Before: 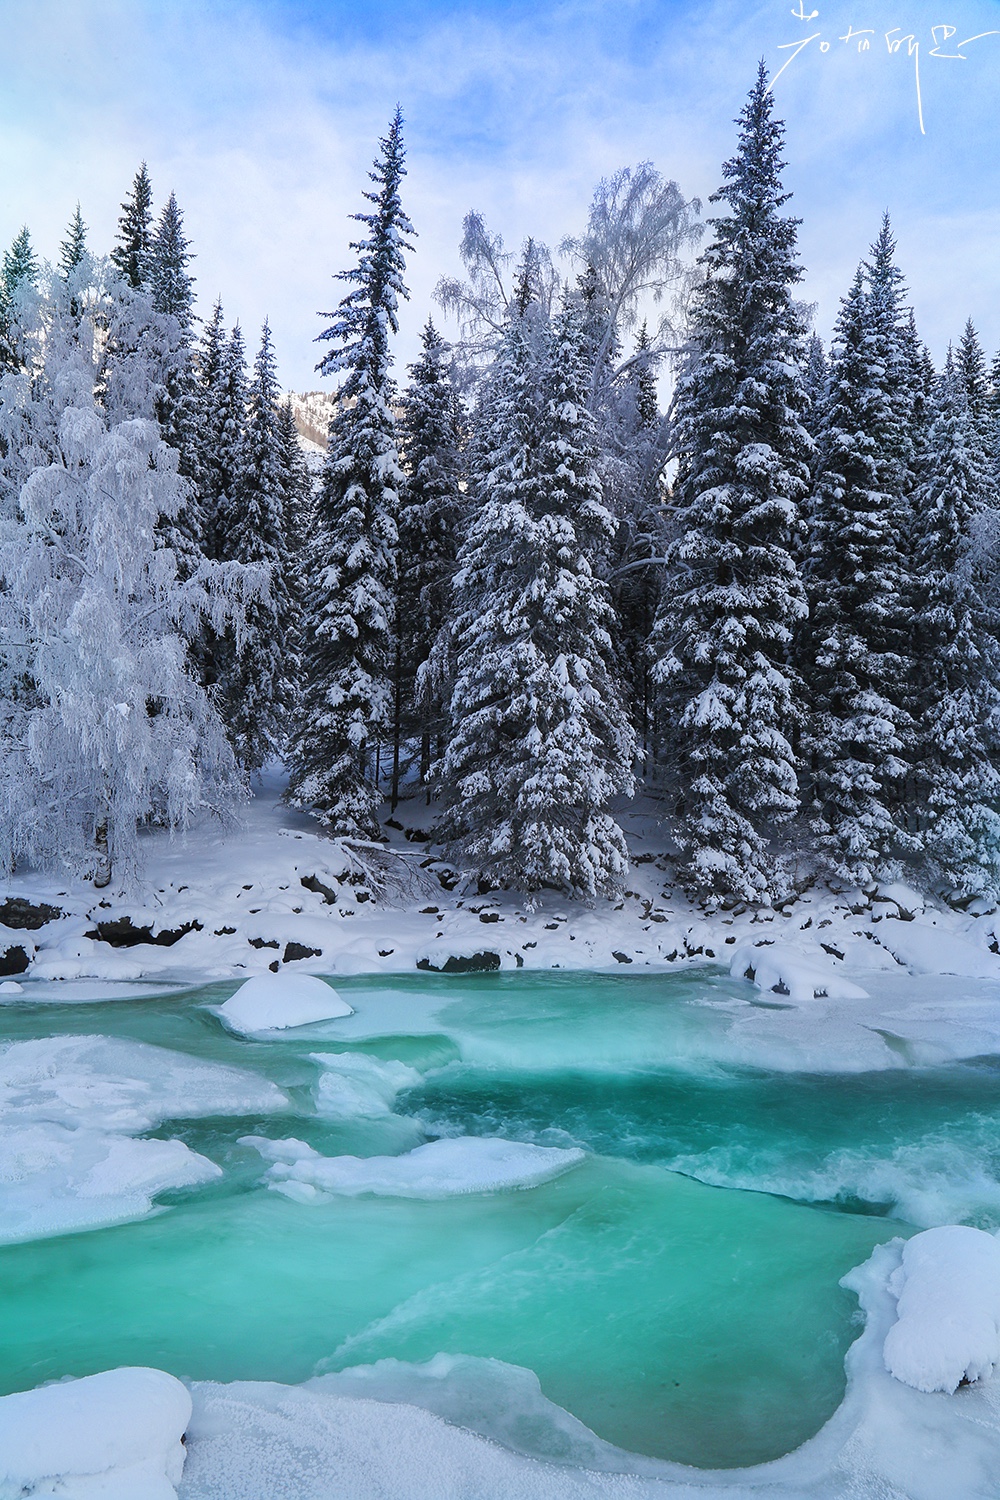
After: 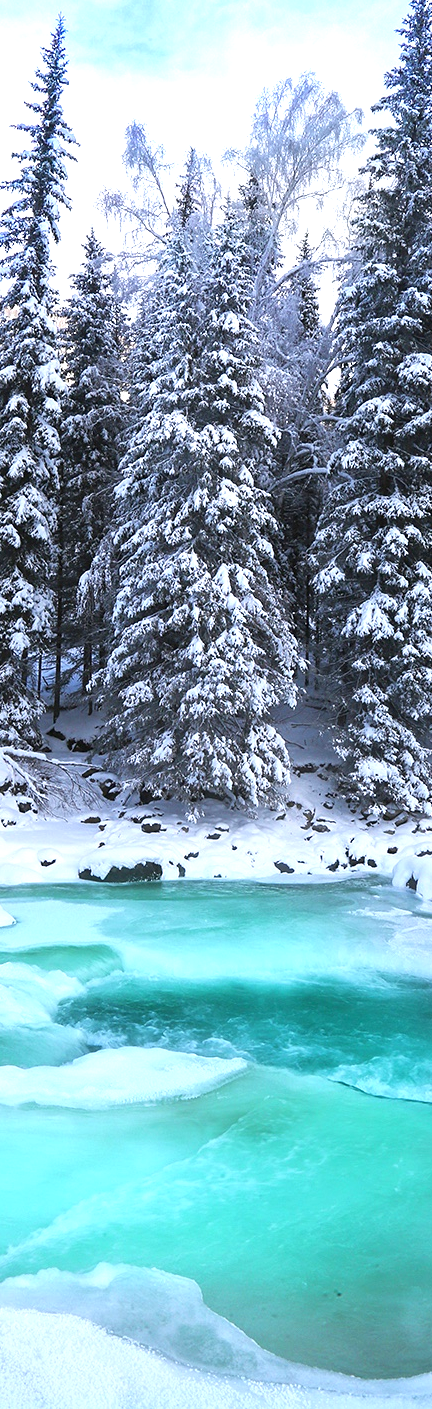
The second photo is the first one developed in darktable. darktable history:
crop: left 33.817%, top 6.035%, right 22.896%
exposure: exposure 1 EV, compensate highlight preservation false
